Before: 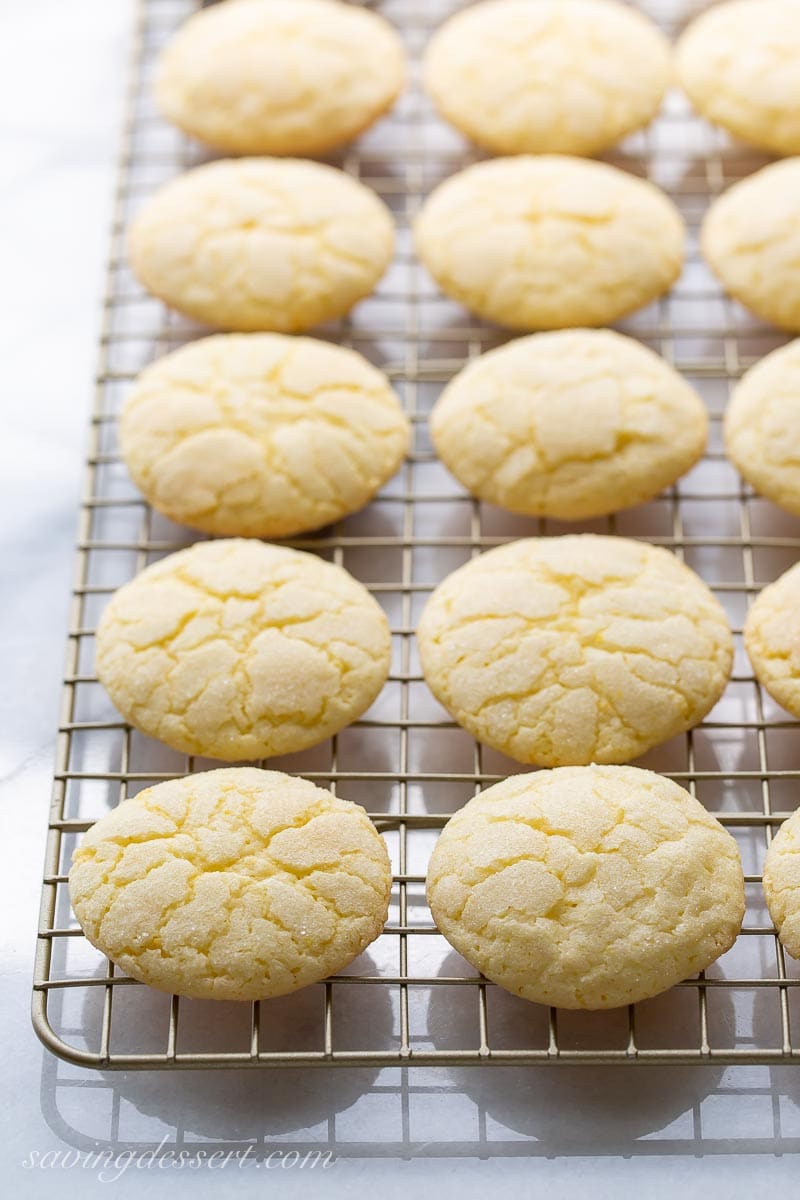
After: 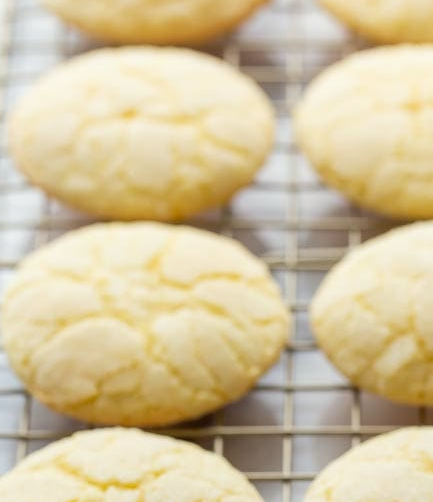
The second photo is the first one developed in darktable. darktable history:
color correction: highlights a* -2.54, highlights b* 2.39
crop: left 15.08%, top 9.288%, right 30.71%, bottom 48.866%
